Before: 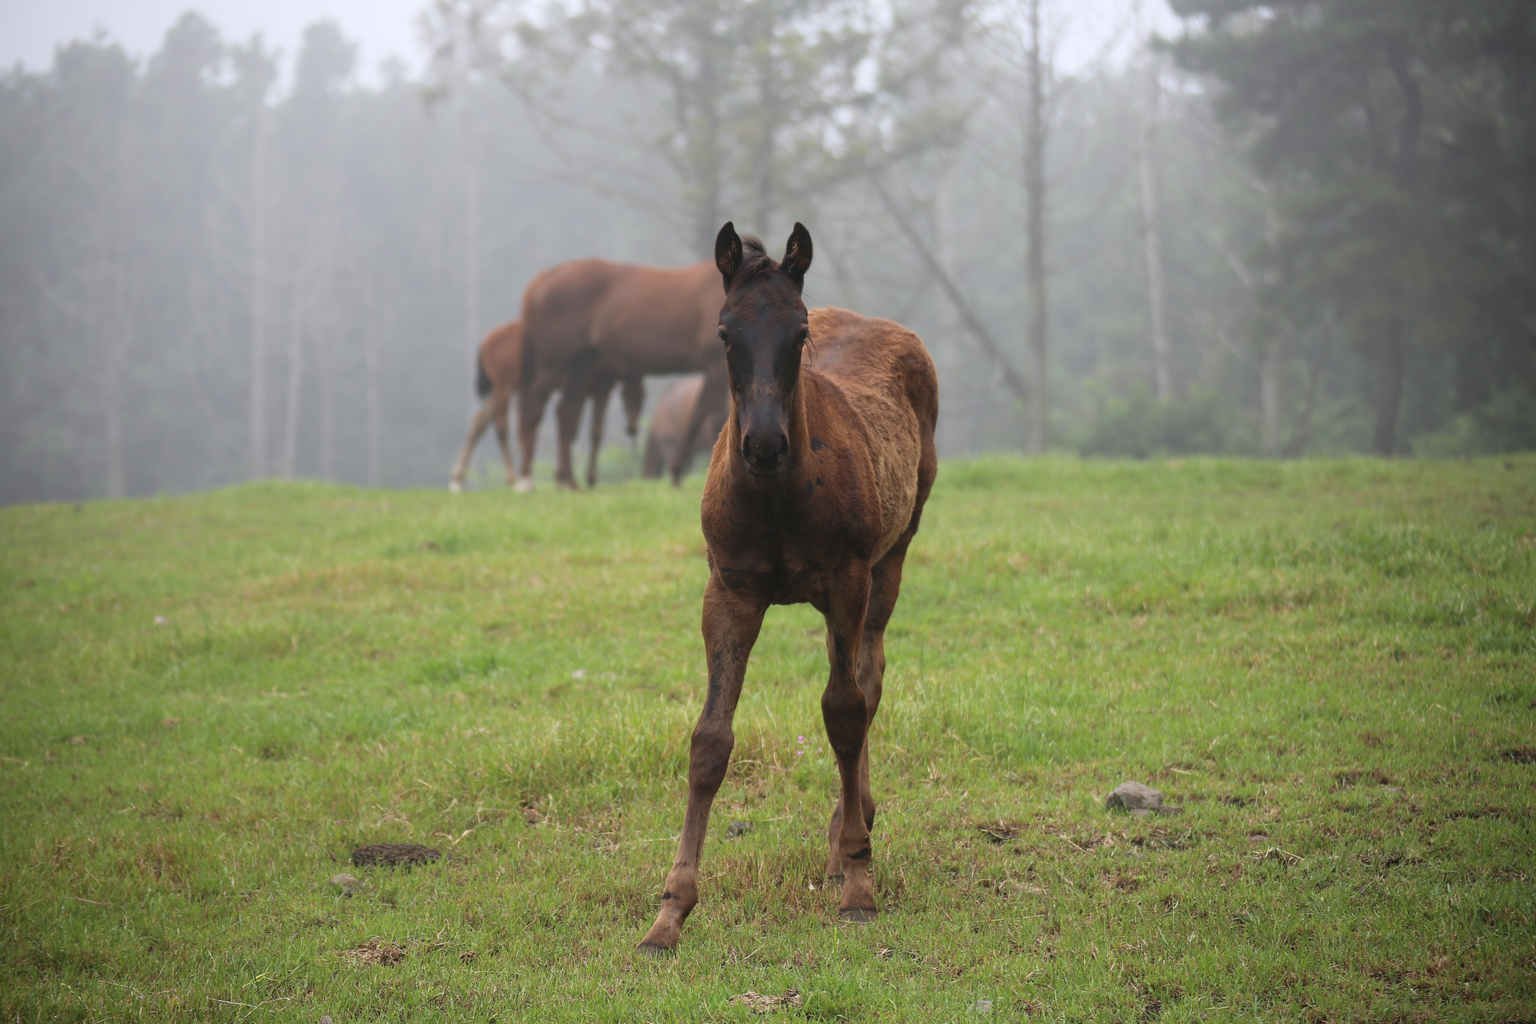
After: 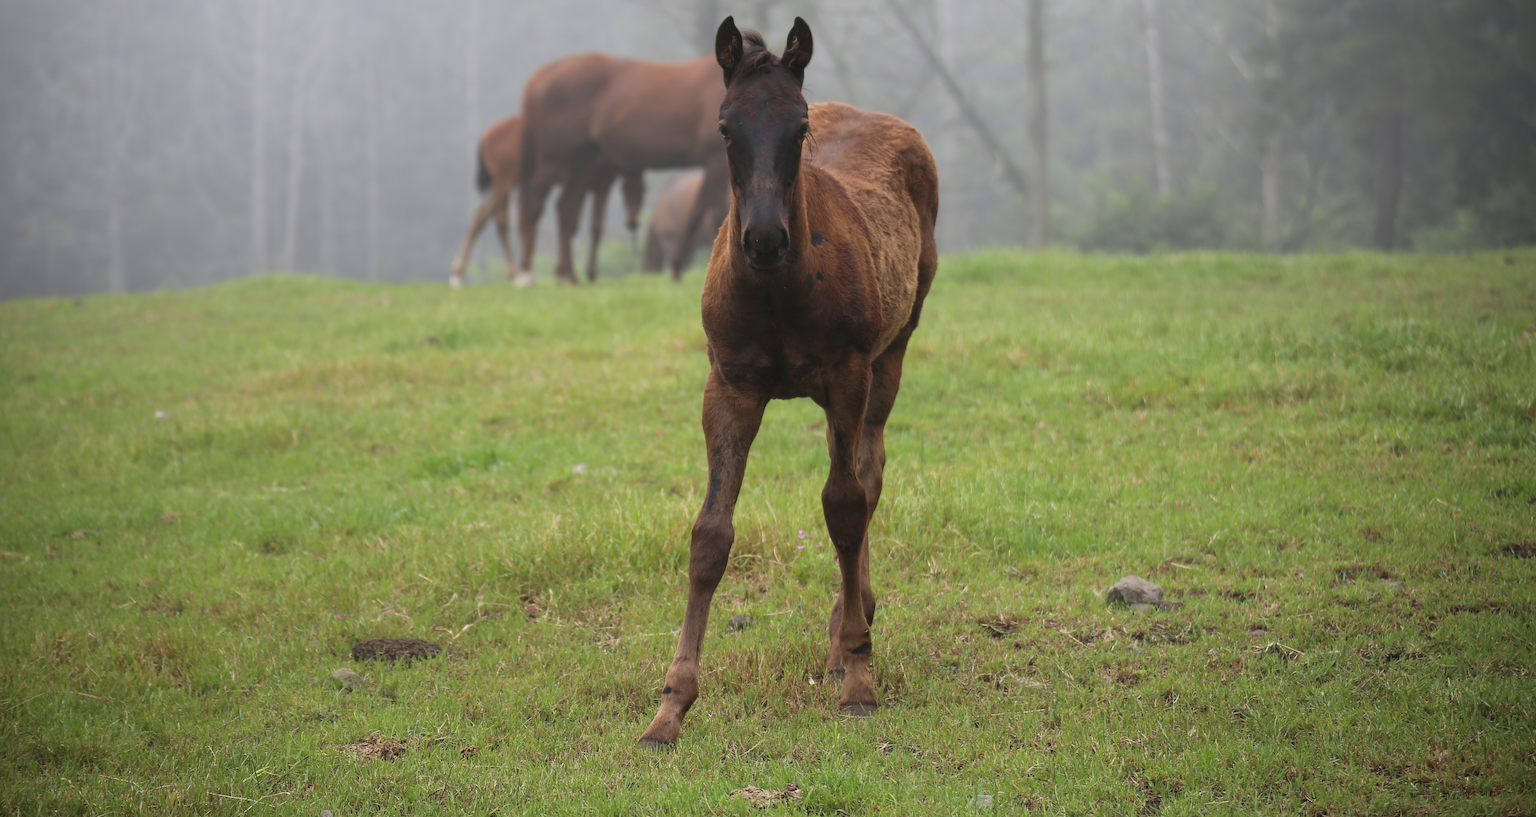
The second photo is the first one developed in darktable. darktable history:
crop and rotate: top 20.129%
